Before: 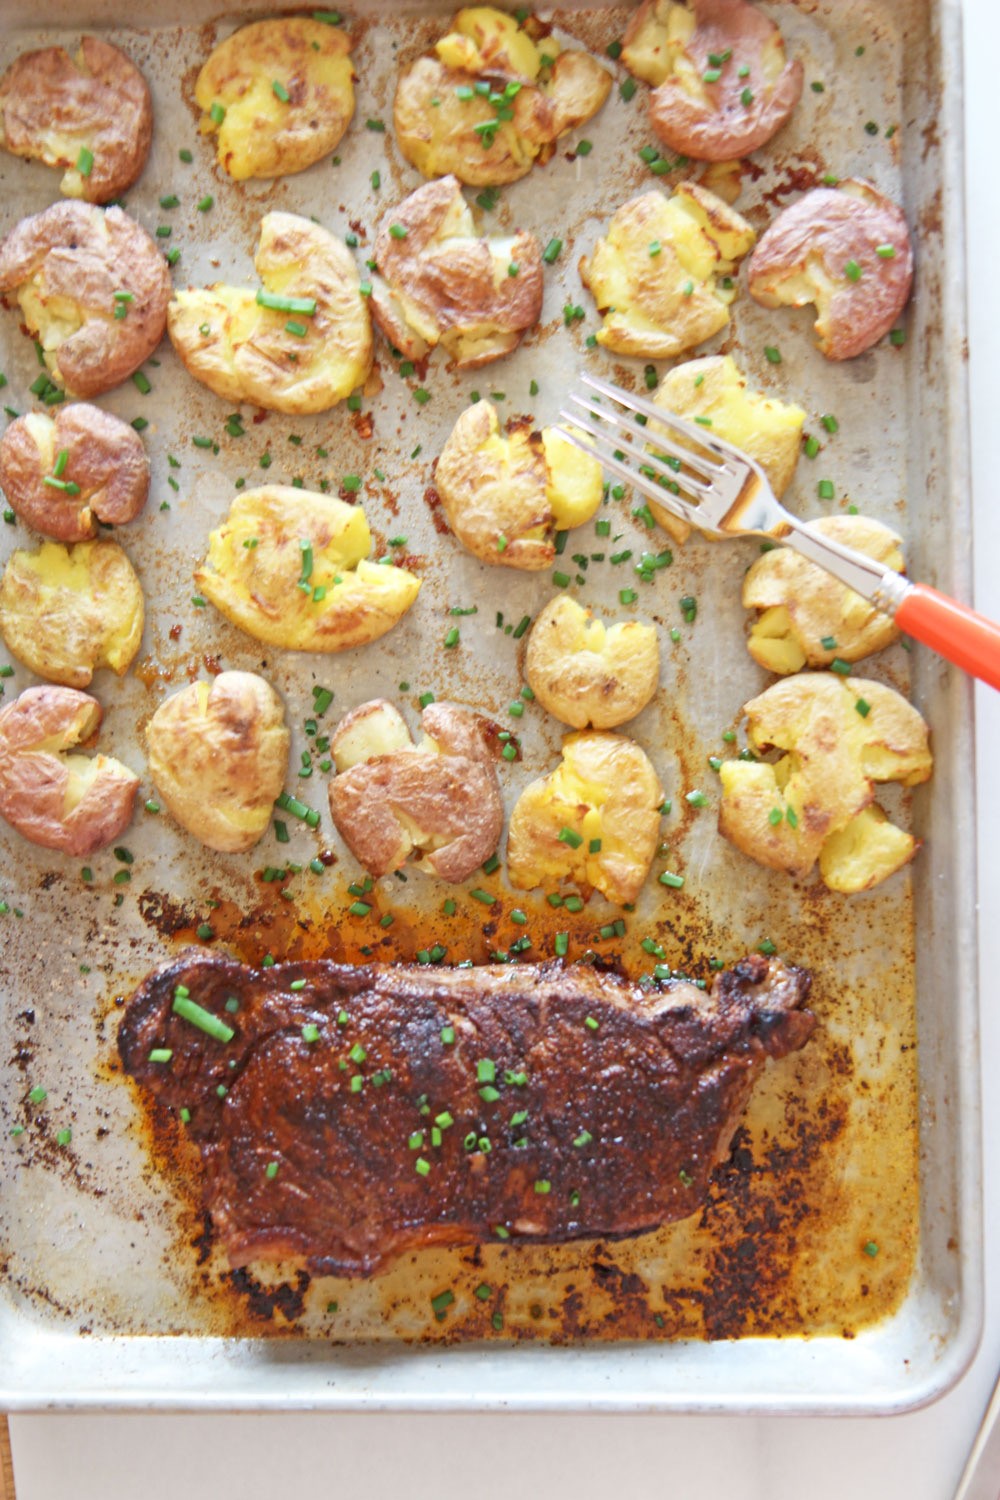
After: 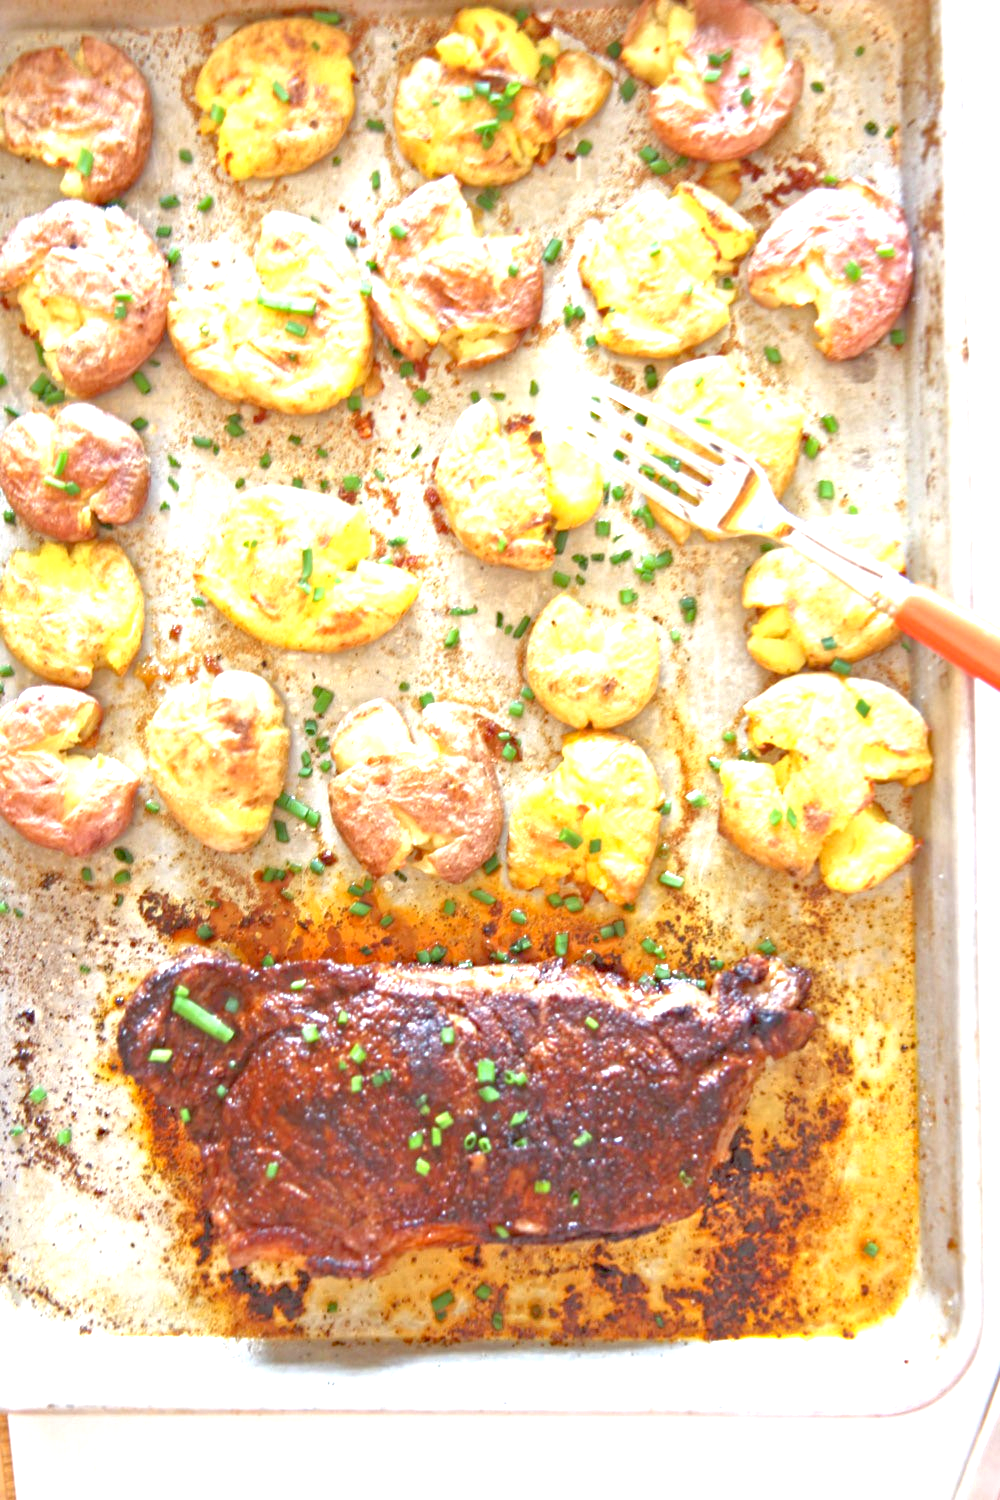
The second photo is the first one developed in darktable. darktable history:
haze removal: compatibility mode true, adaptive false
tone equalizer: -8 EV 0.284 EV, -7 EV 0.441 EV, -6 EV 0.415 EV, -5 EV 0.272 EV, -3 EV -0.244 EV, -2 EV -0.441 EV, -1 EV -0.404 EV, +0 EV -0.266 EV, edges refinement/feathering 500, mask exposure compensation -1.57 EV, preserve details no
exposure: black level correction 0, exposure 1.449 EV, compensate highlight preservation false
